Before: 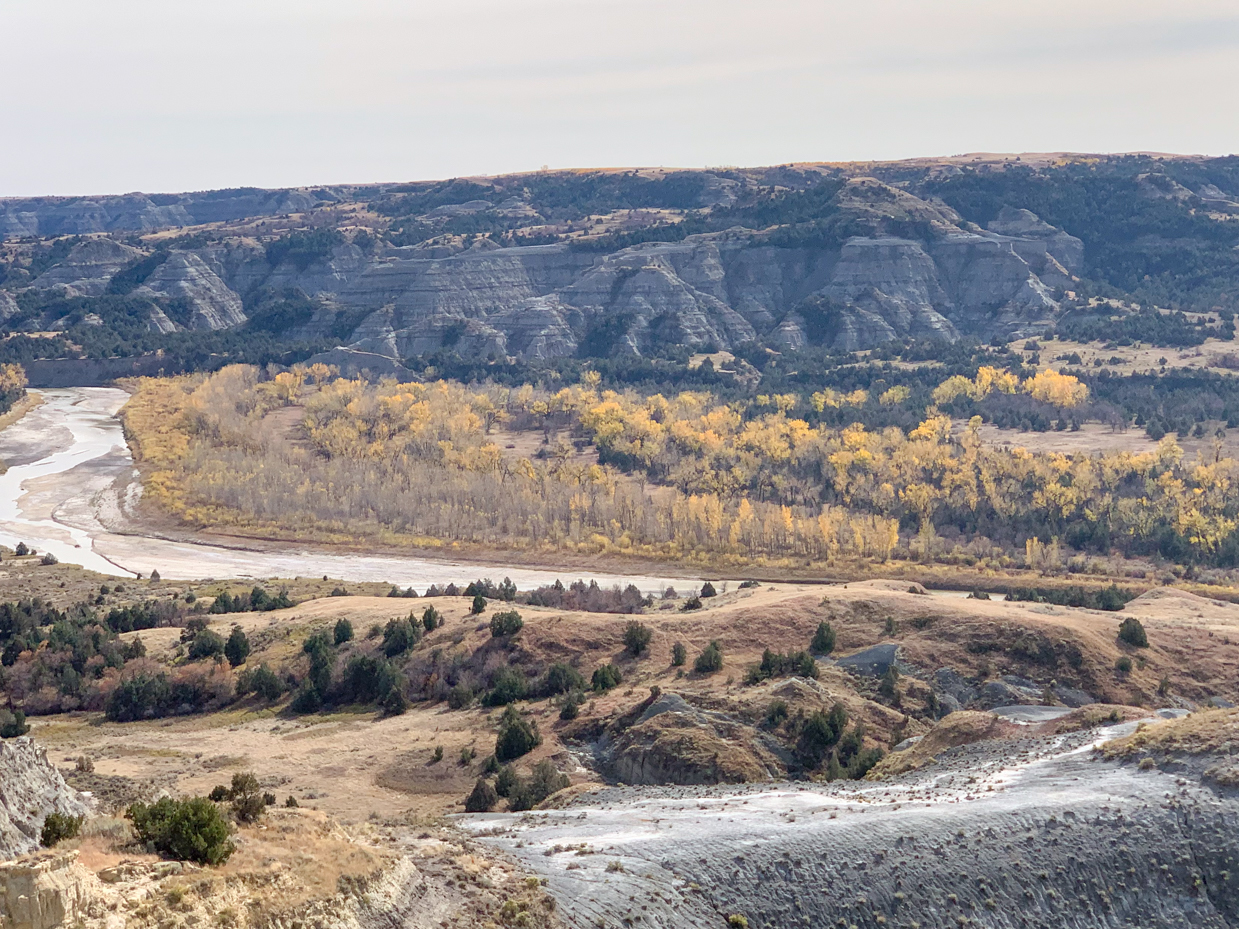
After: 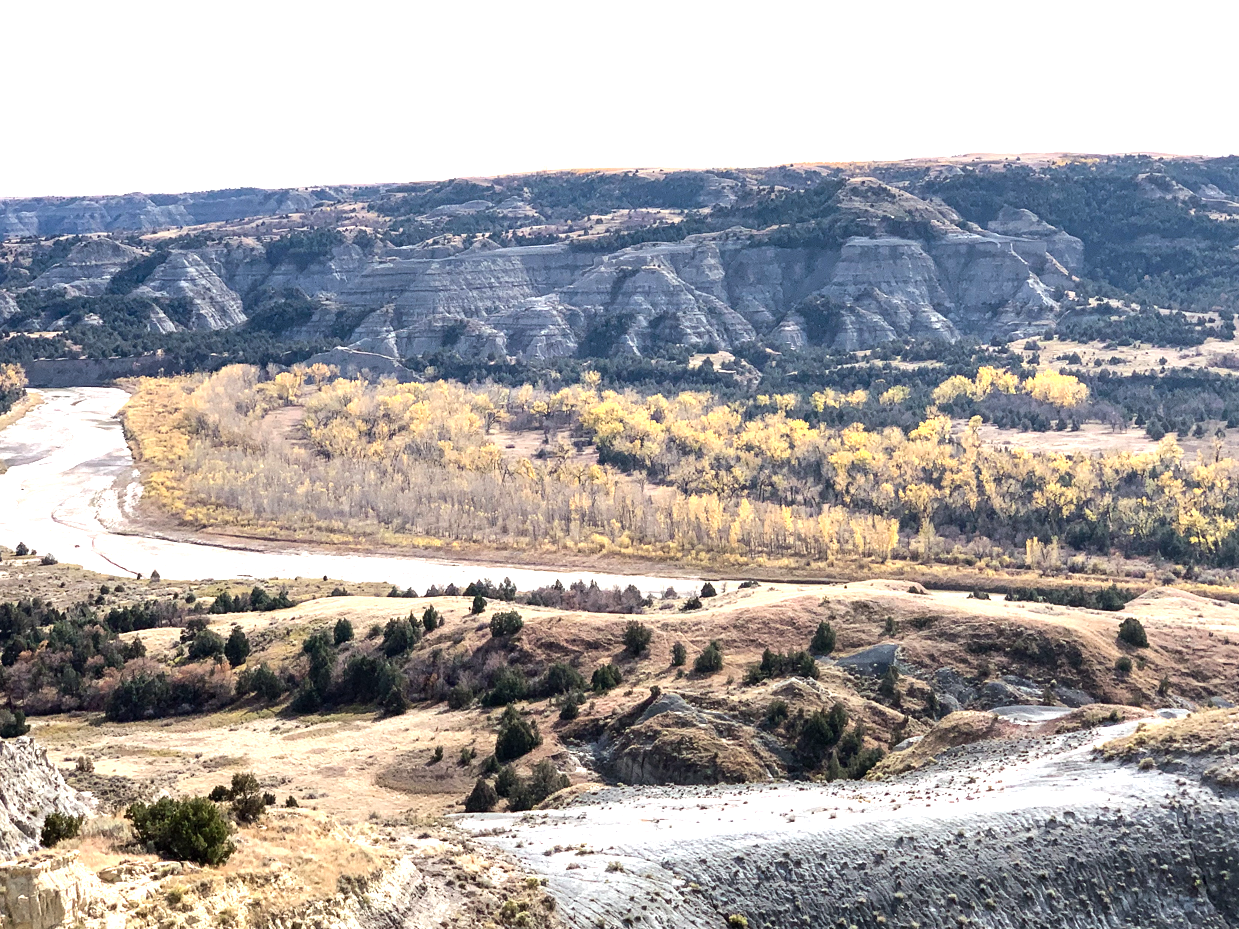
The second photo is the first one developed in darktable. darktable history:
tone equalizer: -8 EV -1.06 EV, -7 EV -1.01 EV, -6 EV -0.883 EV, -5 EV -0.61 EV, -3 EV 0.566 EV, -2 EV 0.852 EV, -1 EV 1.01 EV, +0 EV 1.05 EV, edges refinement/feathering 500, mask exposure compensation -1.57 EV, preserve details no
